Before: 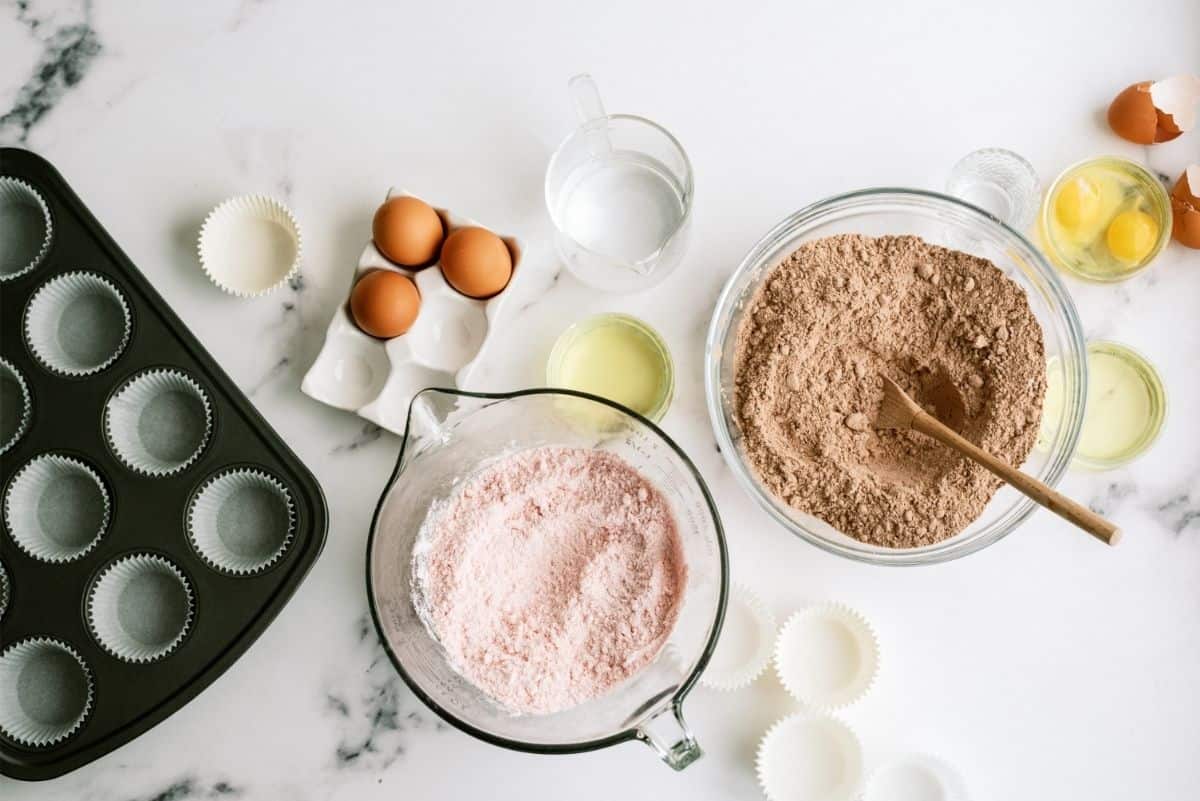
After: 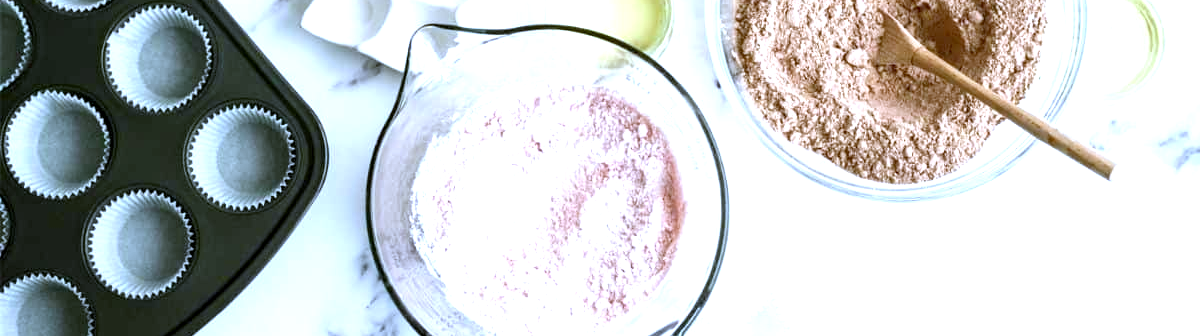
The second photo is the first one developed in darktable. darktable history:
crop: top 45.551%, bottom 12.262%
exposure: black level correction 0.001, exposure 1 EV, compensate highlight preservation false
white balance: red 0.871, blue 1.249
